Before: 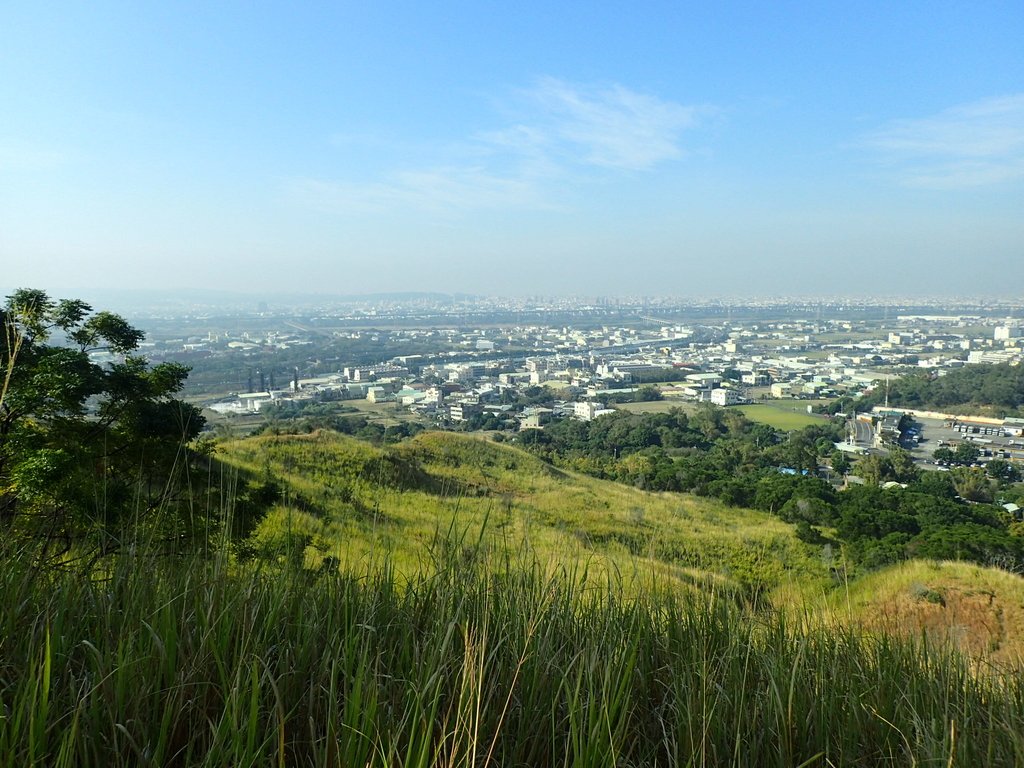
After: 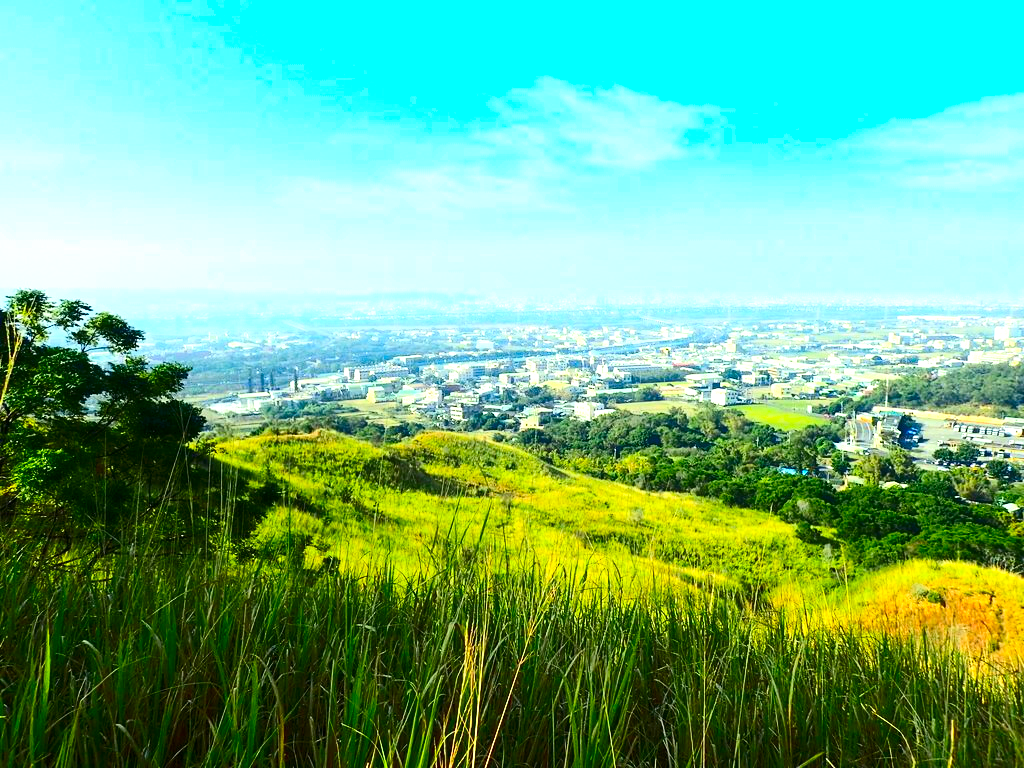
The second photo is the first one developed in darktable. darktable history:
contrast brightness saturation: contrast 0.26, brightness 0.02, saturation 0.87
exposure: exposure 0.999 EV, compensate highlight preservation false
